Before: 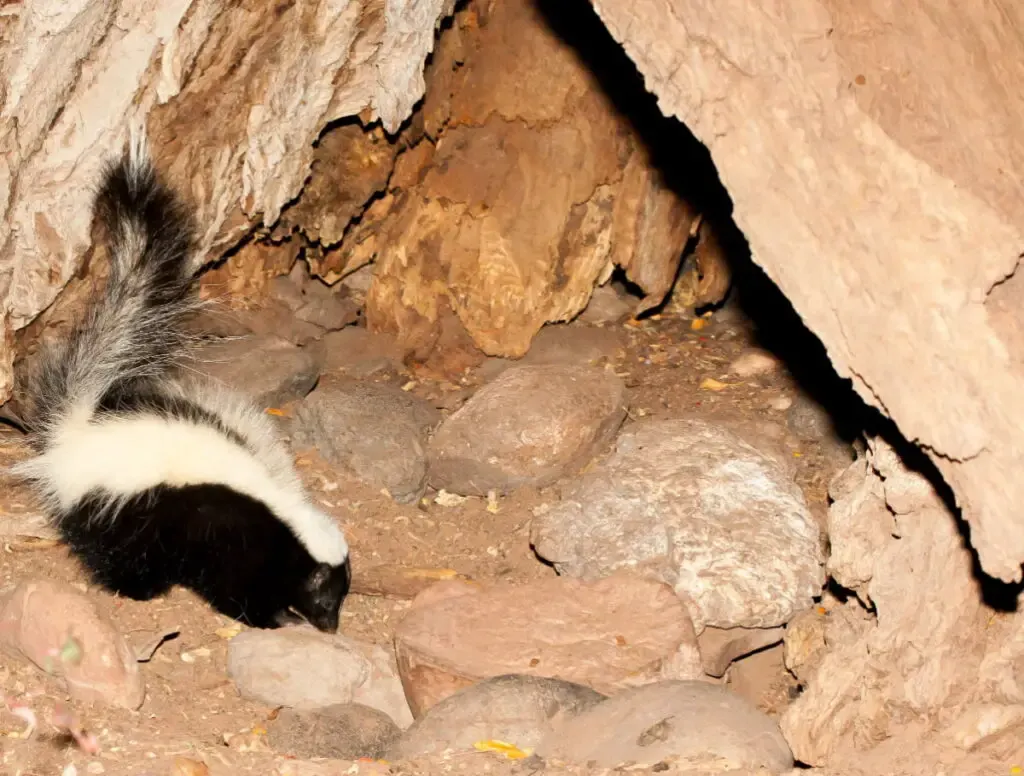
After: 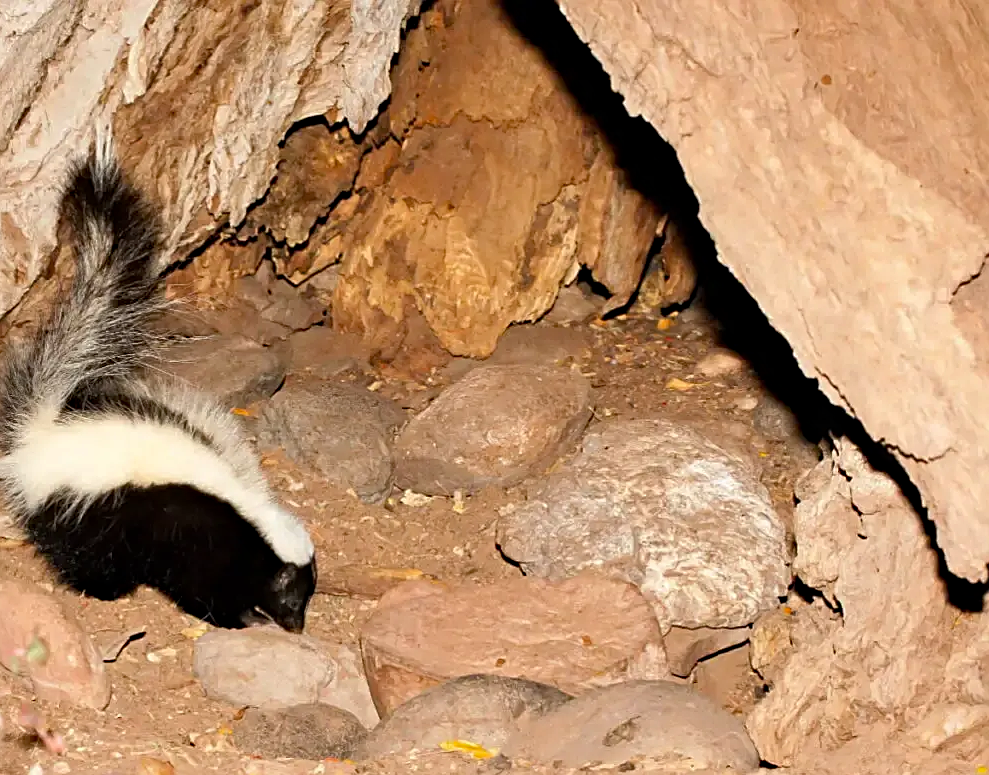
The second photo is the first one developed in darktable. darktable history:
haze removal: strength 0.281, distance 0.255, compatibility mode true, adaptive false
crop and rotate: left 3.363%
shadows and highlights: shadows 37.21, highlights -27.67, soften with gaussian
sharpen: on, module defaults
